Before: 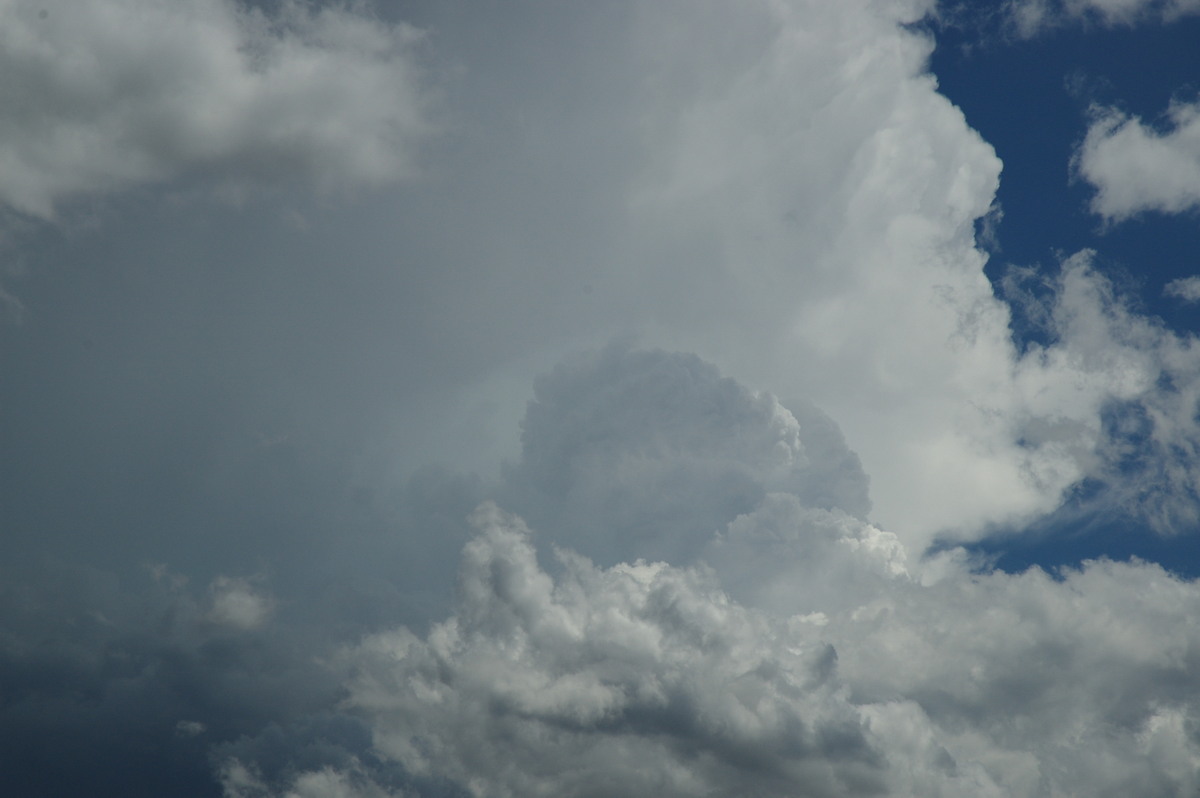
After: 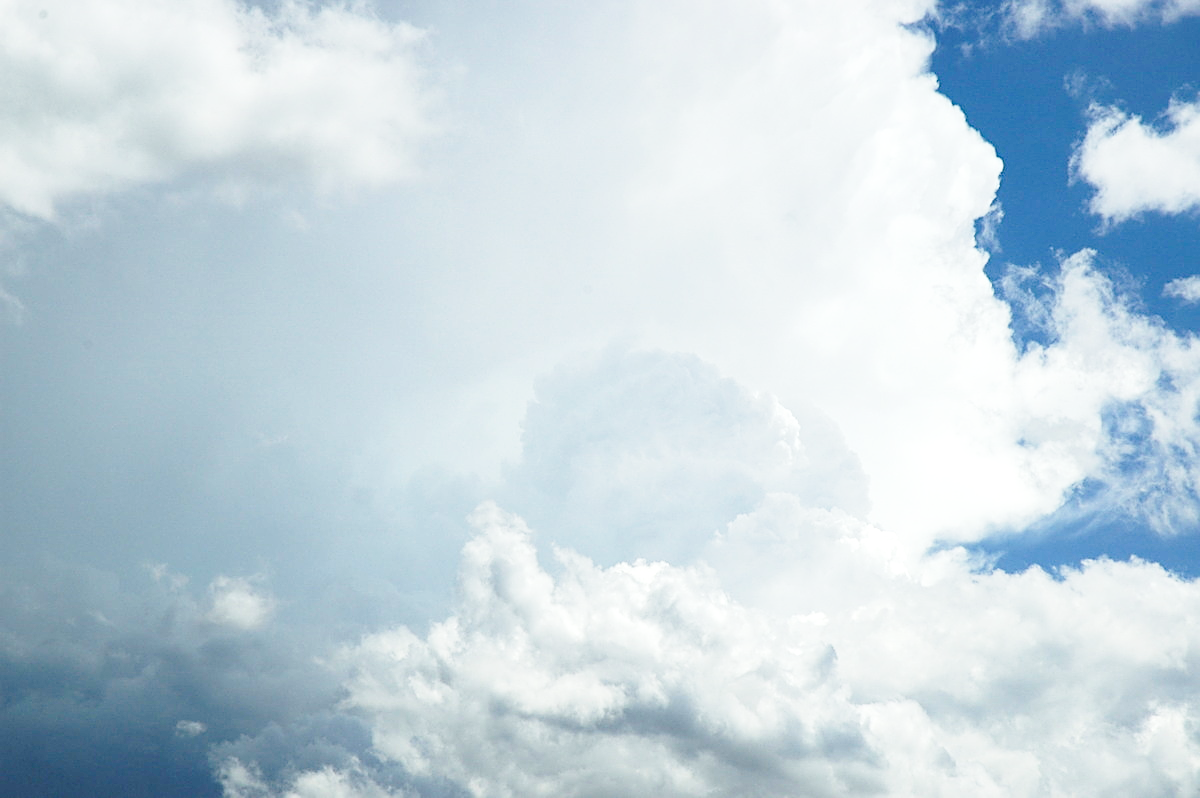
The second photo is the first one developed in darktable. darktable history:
exposure: black level correction 0, exposure 1.178 EV, compensate highlight preservation false
sharpen: on, module defaults
base curve: curves: ch0 [(0, 0) (0.028, 0.03) (0.121, 0.232) (0.46, 0.748) (0.859, 0.968) (1, 1)], preserve colors none
tone equalizer: smoothing 1
